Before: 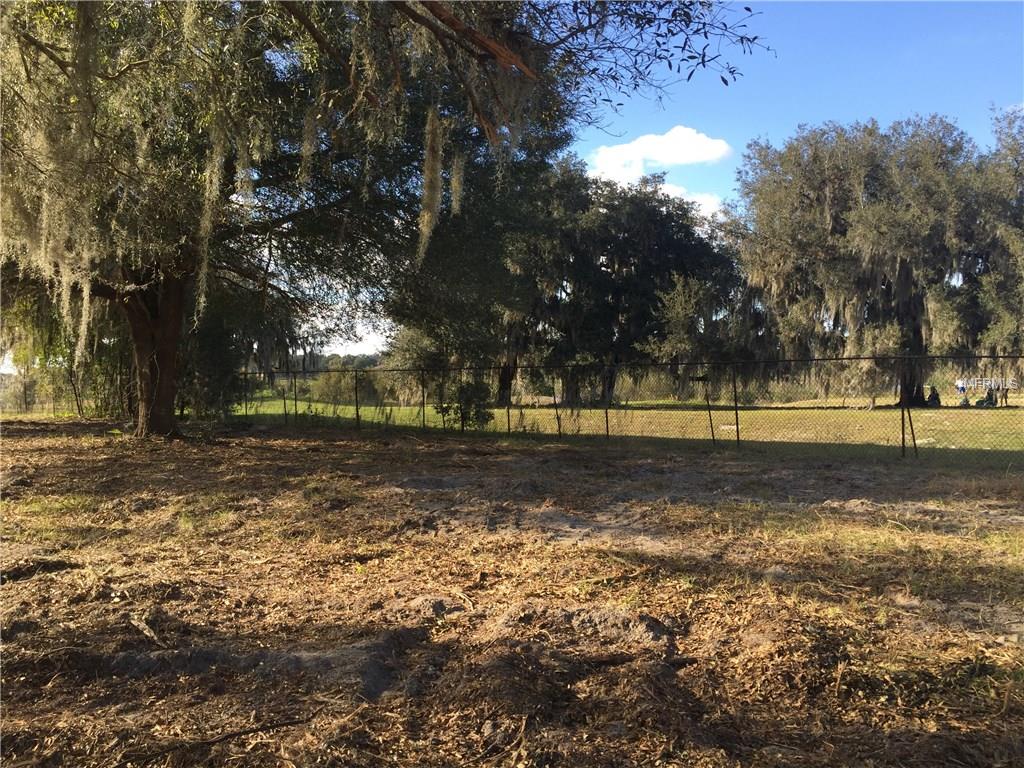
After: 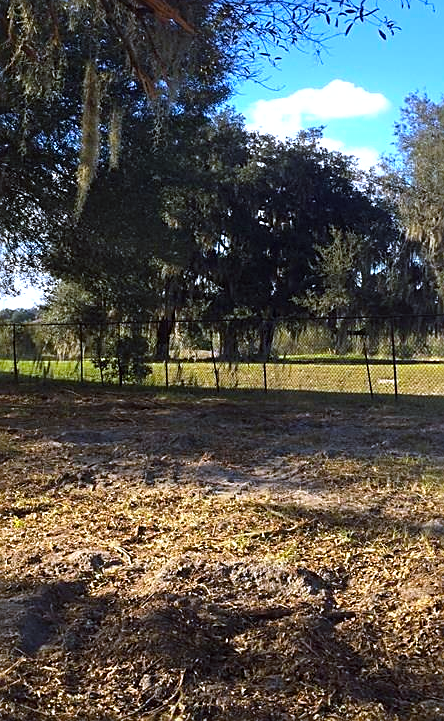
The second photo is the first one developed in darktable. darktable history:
color balance: lift [1, 1.001, 0.999, 1.001], gamma [1, 1.004, 1.007, 0.993], gain [1, 0.991, 0.987, 1.013], contrast 10%, output saturation 120%
sharpen: on, module defaults
white balance: red 0.948, green 1.02, blue 1.176
crop: left 33.452%, top 6.025%, right 23.155%
